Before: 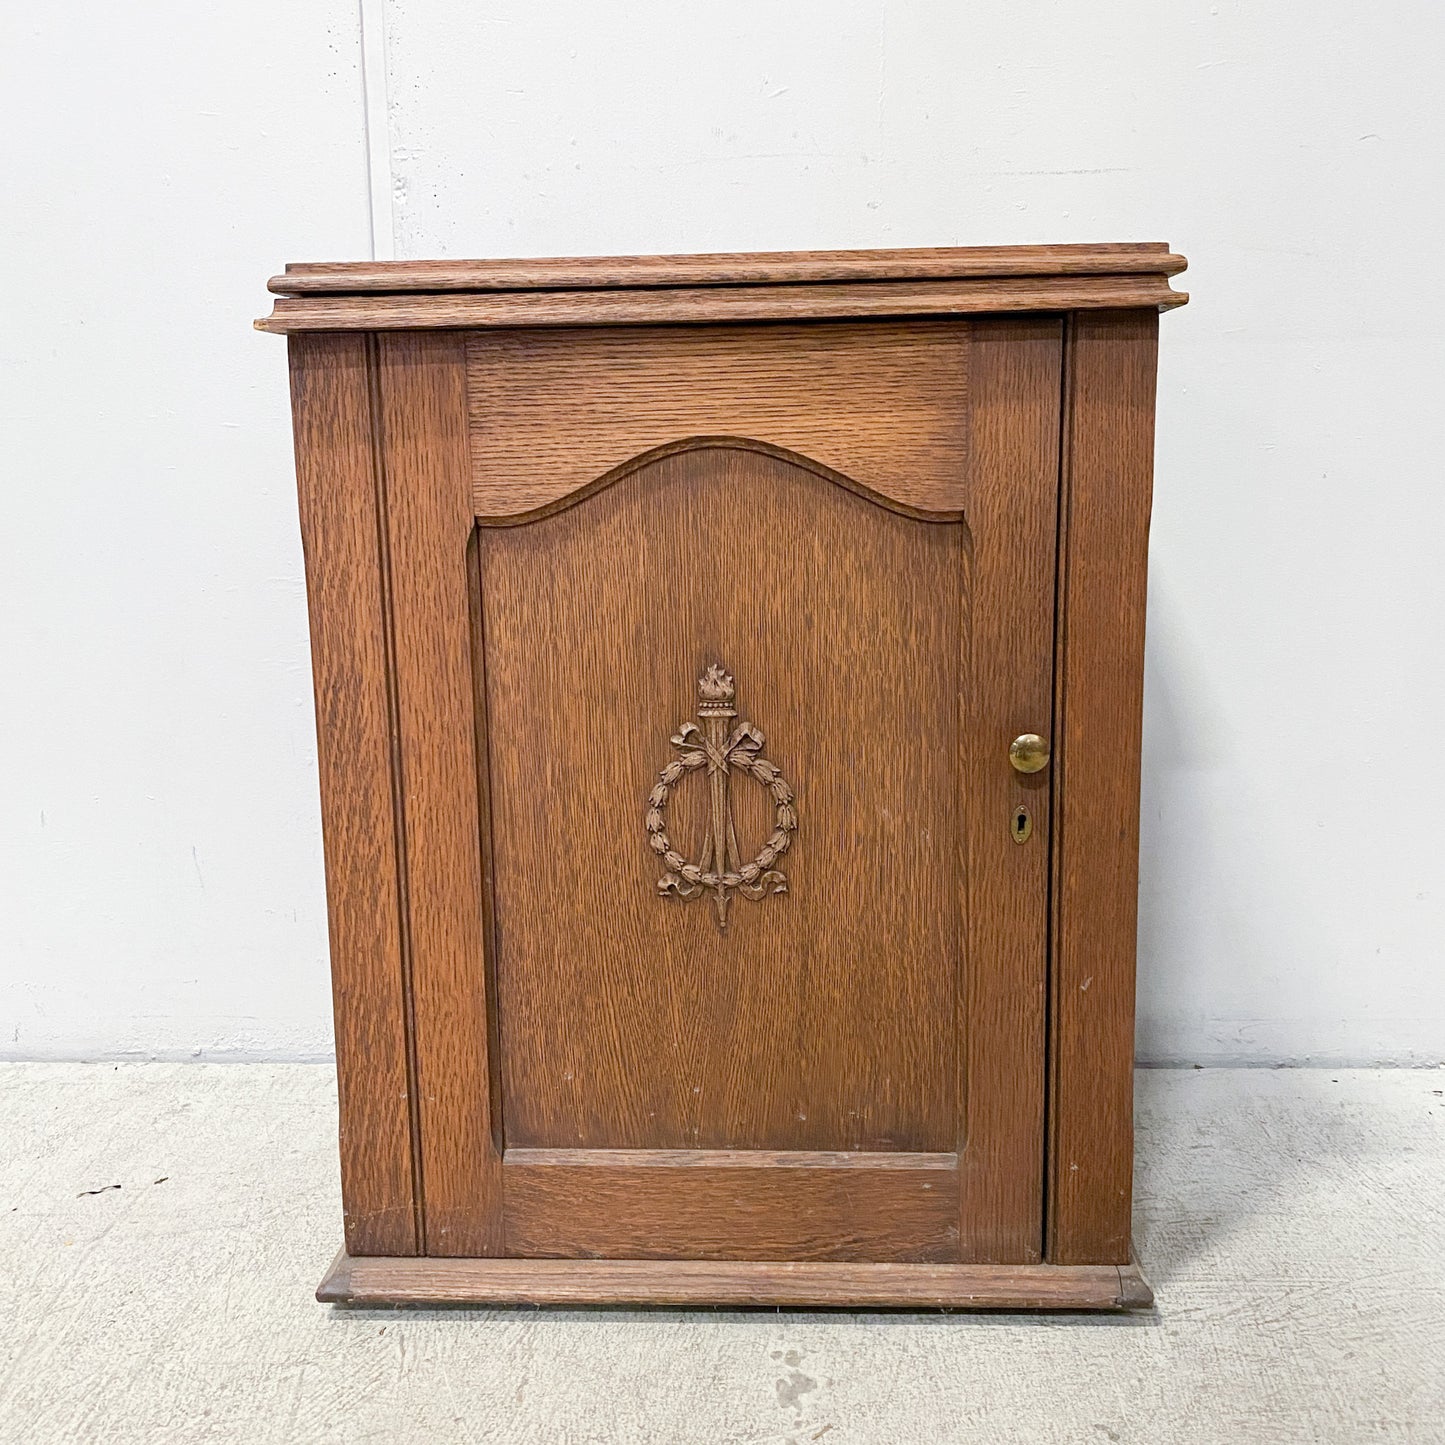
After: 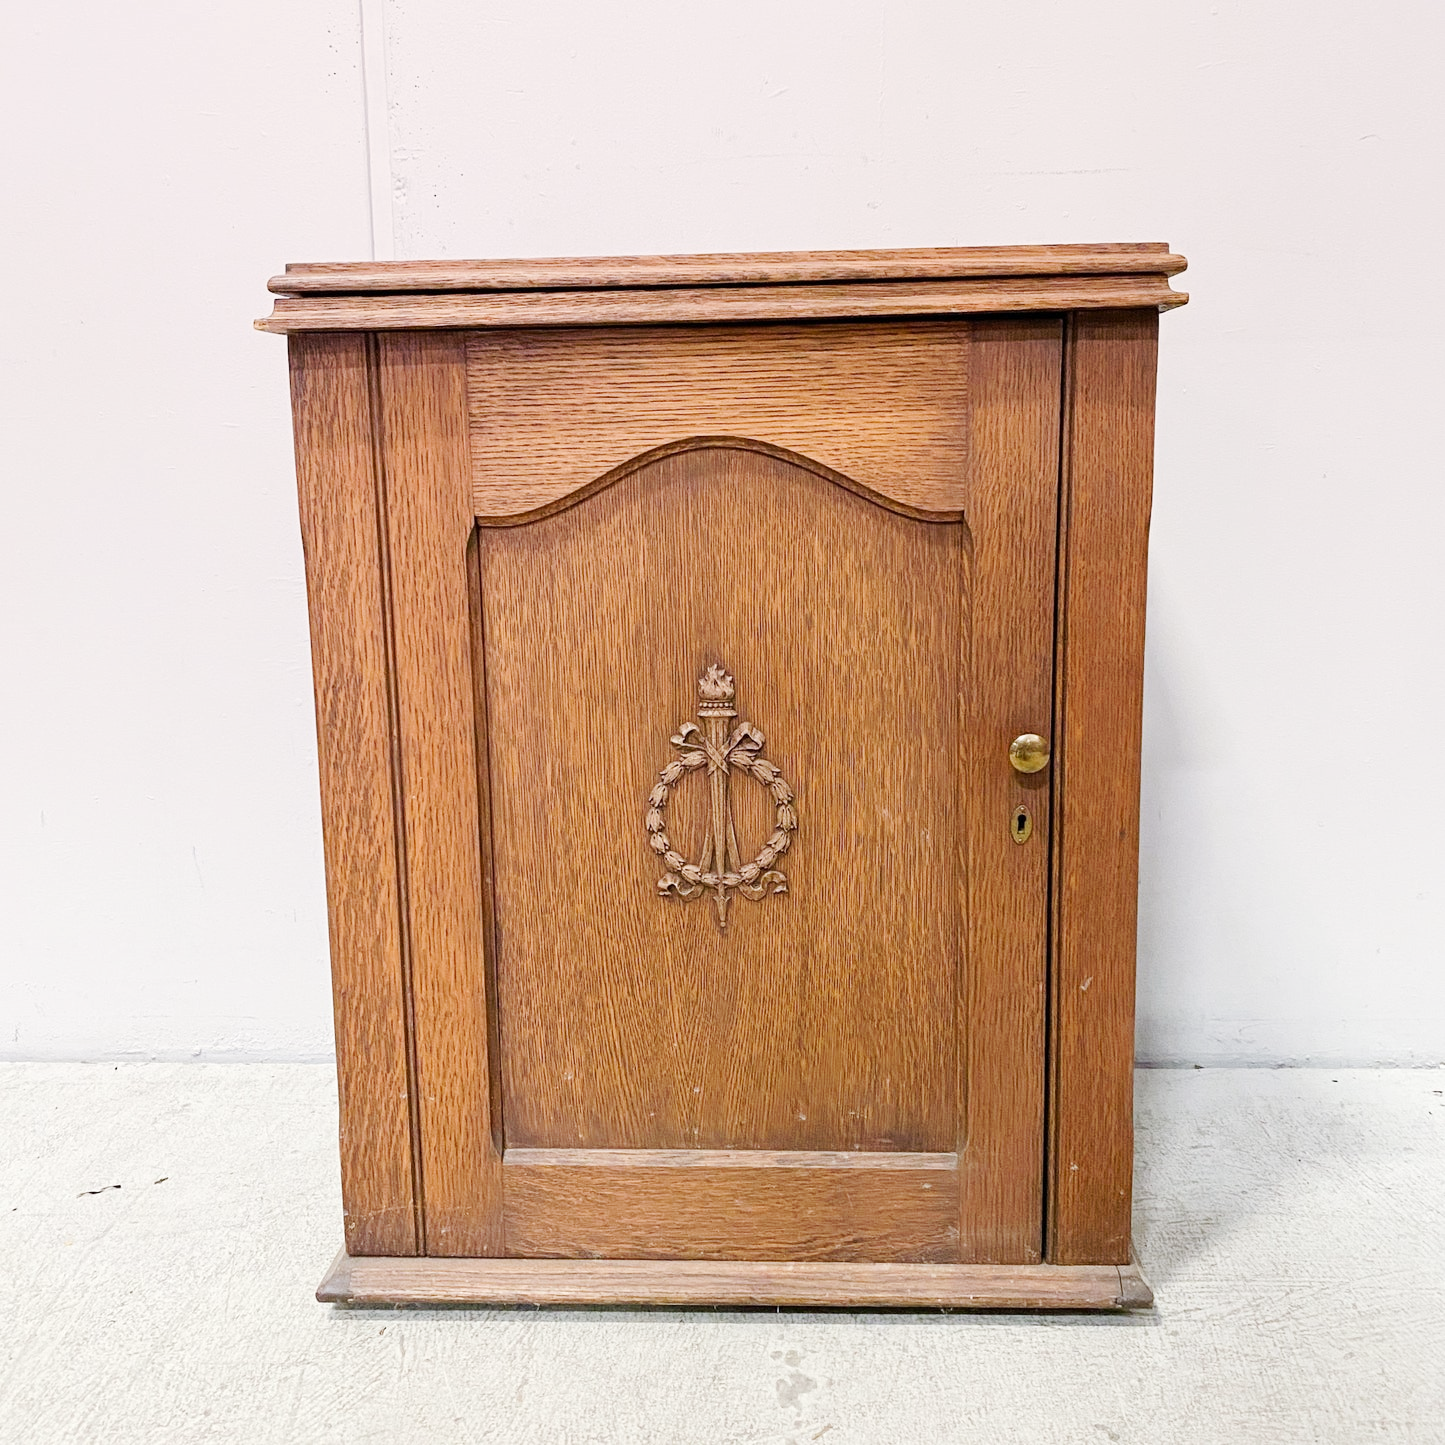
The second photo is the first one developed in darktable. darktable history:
graduated density: density 0.38 EV, hardness 21%, rotation -6.11°, saturation 32%
tone curve: curves: ch0 [(0, 0) (0.003, 0.003) (0.011, 0.014) (0.025, 0.031) (0.044, 0.055) (0.069, 0.086) (0.1, 0.124) (0.136, 0.168) (0.177, 0.22) (0.224, 0.278) (0.277, 0.344) (0.335, 0.426) (0.399, 0.515) (0.468, 0.597) (0.543, 0.672) (0.623, 0.746) (0.709, 0.815) (0.801, 0.881) (0.898, 0.939) (1, 1)], preserve colors none
